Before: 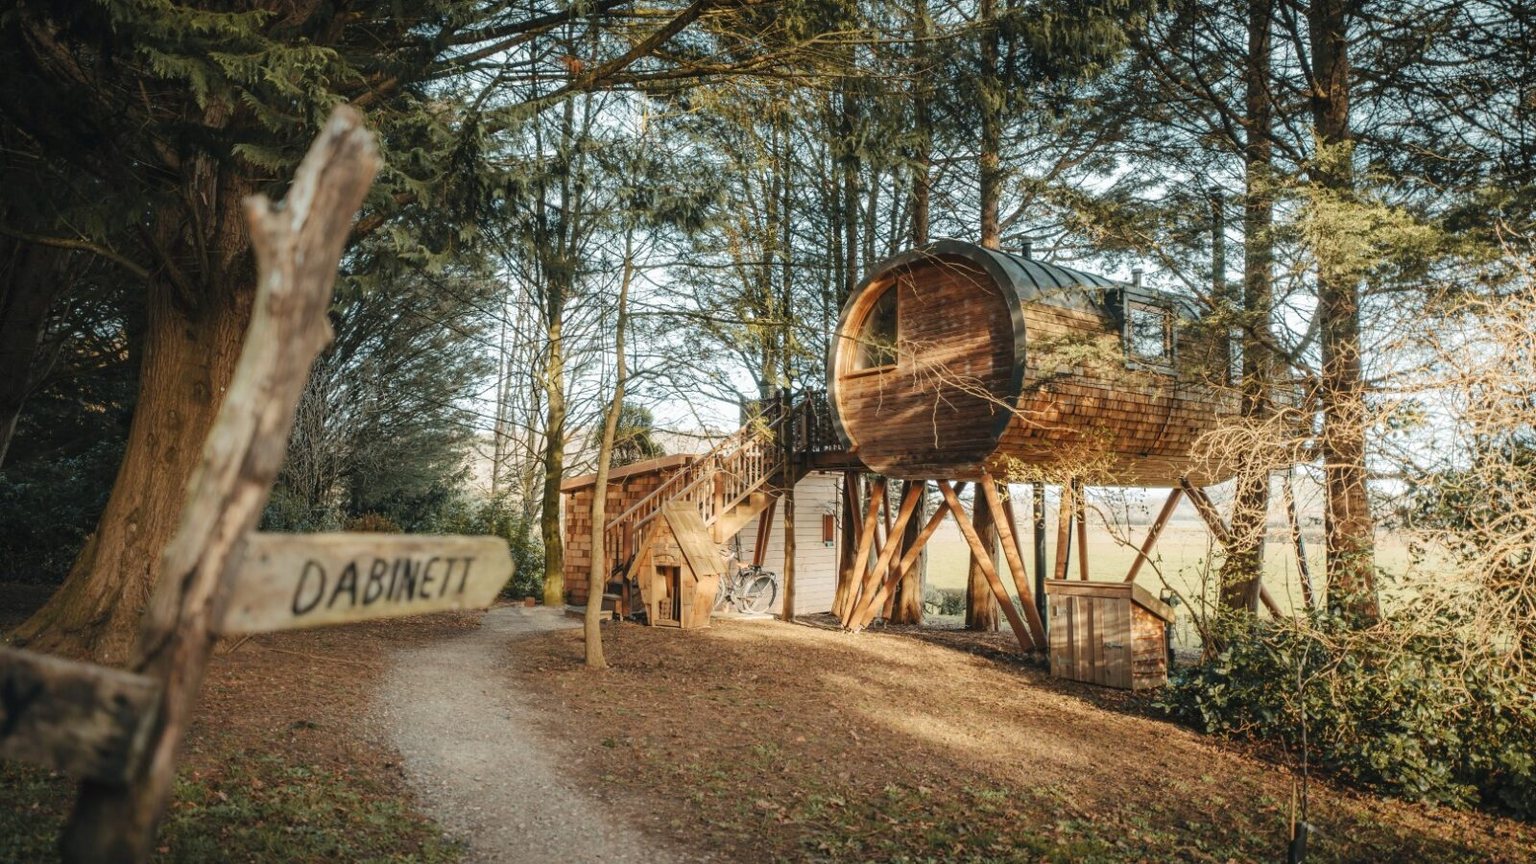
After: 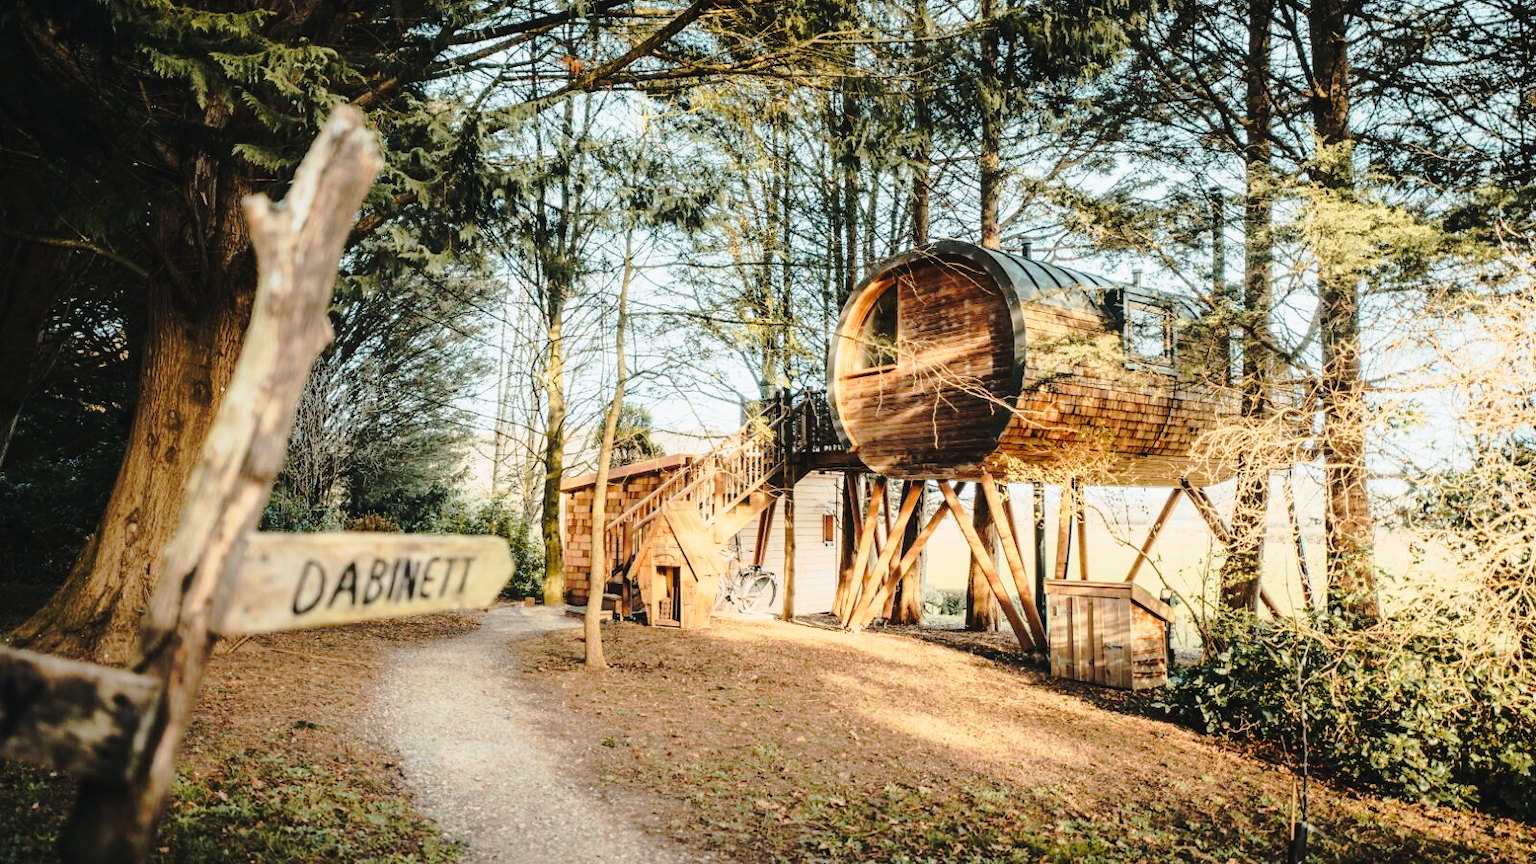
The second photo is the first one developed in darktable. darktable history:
base curve: curves: ch0 [(0, 0) (0.028, 0.03) (0.121, 0.232) (0.46, 0.748) (0.859, 0.968) (1, 1)]
tone curve: curves: ch0 [(0.003, 0.015) (0.104, 0.07) (0.239, 0.201) (0.327, 0.317) (0.401, 0.443) (0.495, 0.55) (0.65, 0.68) (0.832, 0.858) (1, 0.977)]; ch1 [(0, 0) (0.161, 0.092) (0.35, 0.33) (0.379, 0.401) (0.447, 0.476) (0.495, 0.499) (0.515, 0.518) (0.55, 0.557) (0.621, 0.615) (0.718, 0.734) (1, 1)]; ch2 [(0, 0) (0.359, 0.372) (0.437, 0.437) (0.502, 0.501) (0.534, 0.537) (0.599, 0.586) (1, 1)], preserve colors none
